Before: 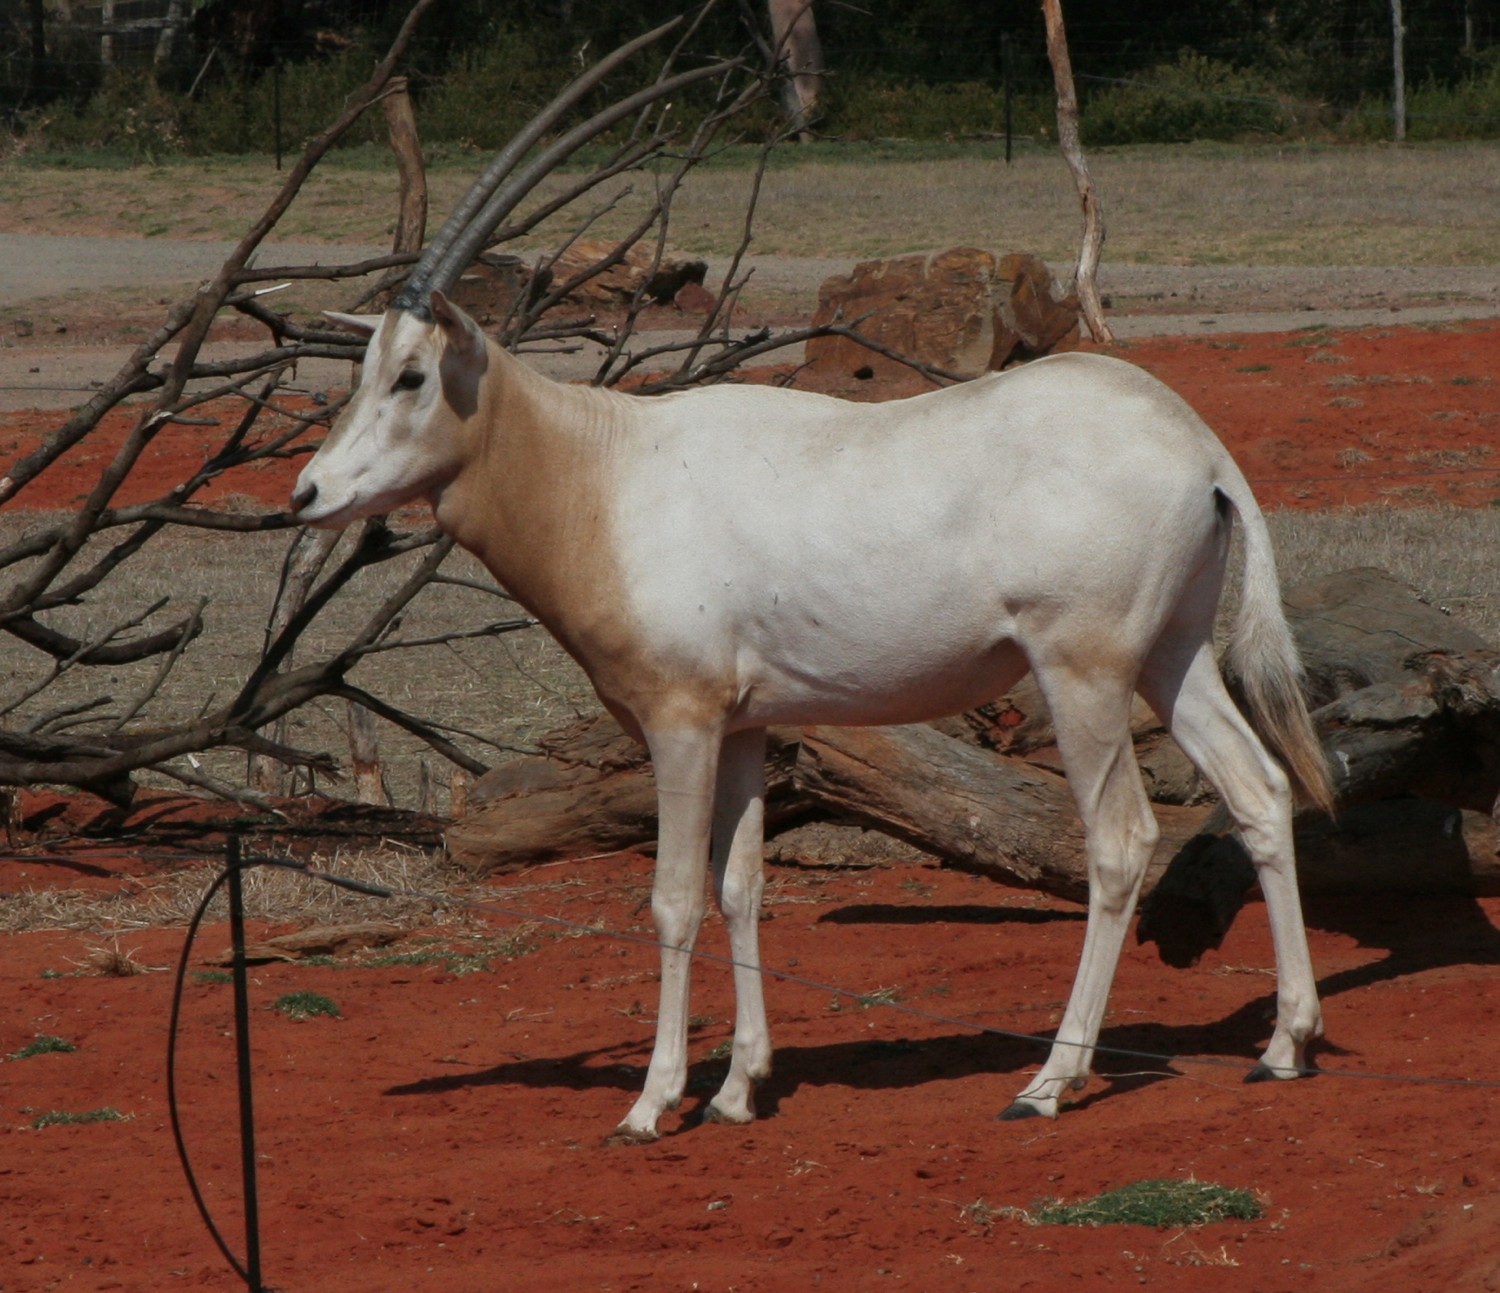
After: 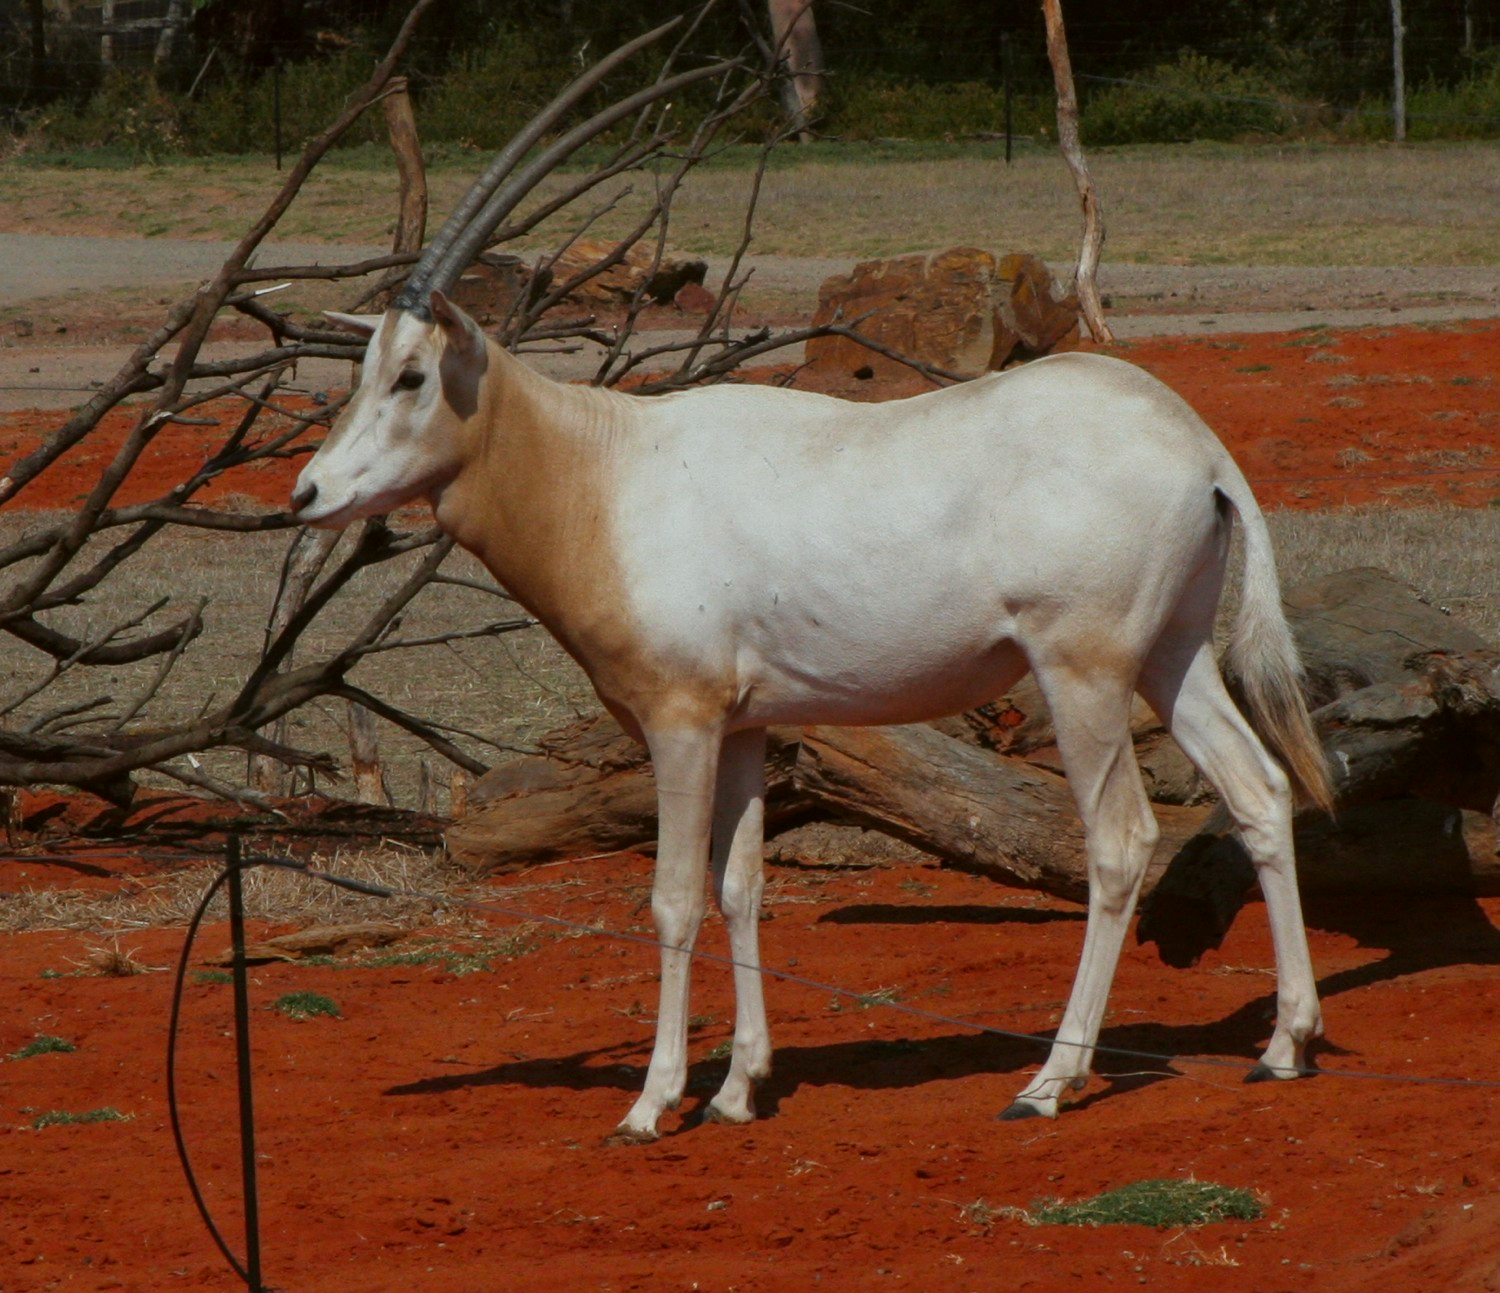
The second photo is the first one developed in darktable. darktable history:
color correction: highlights a* -2.81, highlights b* -2.3, shadows a* 2.01, shadows b* 2.95
color balance rgb: perceptual saturation grading › global saturation 30.032%
